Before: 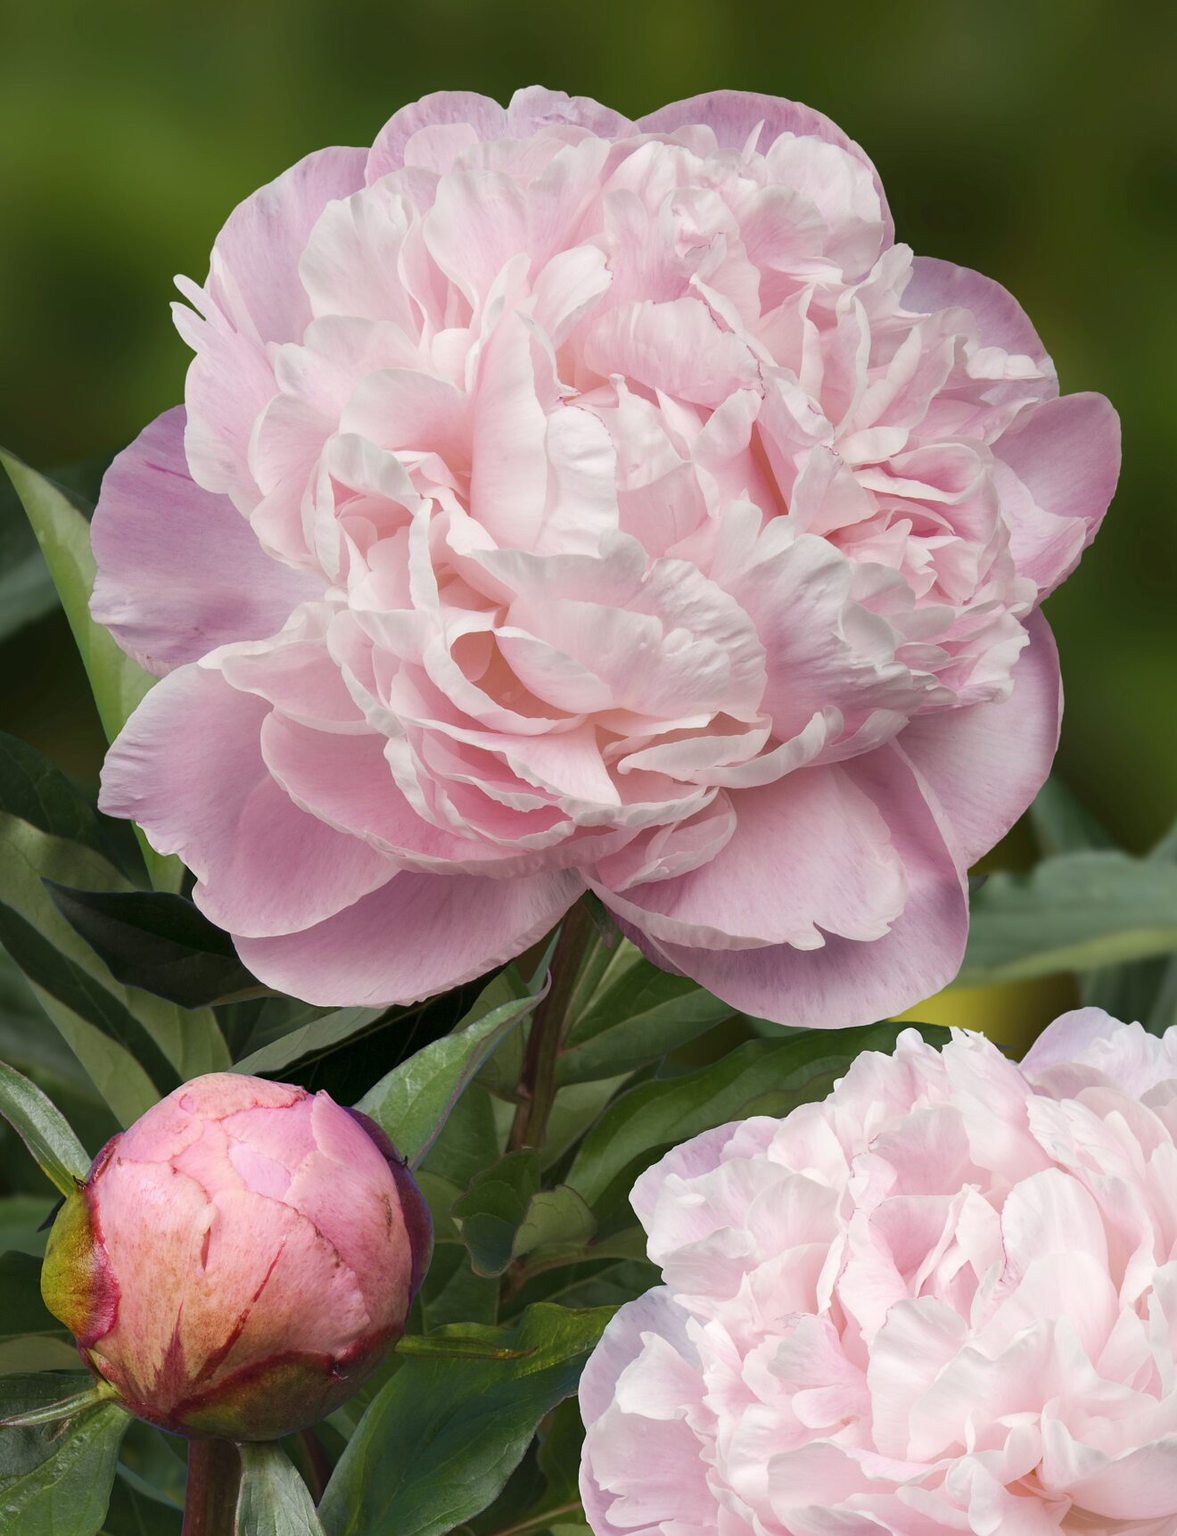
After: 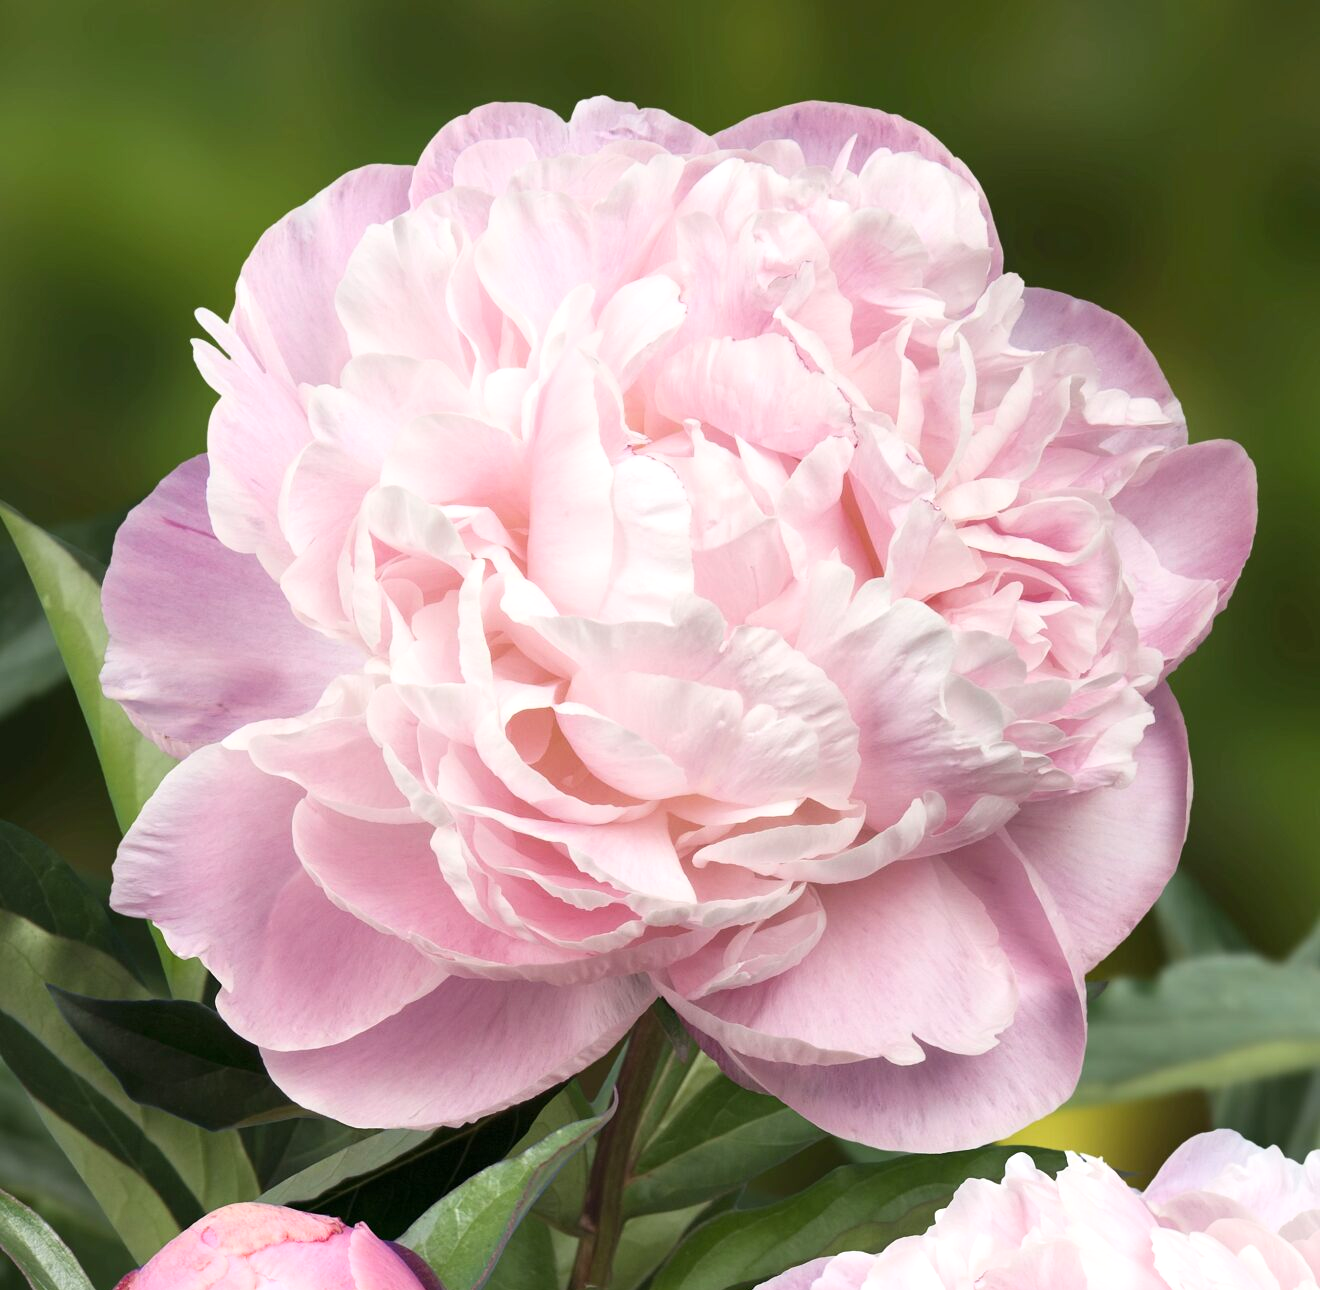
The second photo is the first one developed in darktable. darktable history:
base curve: curves: ch0 [(0, 0) (0.666, 0.806) (1, 1)]
levels: levels [0, 0.476, 0.951]
crop: bottom 24.967%
